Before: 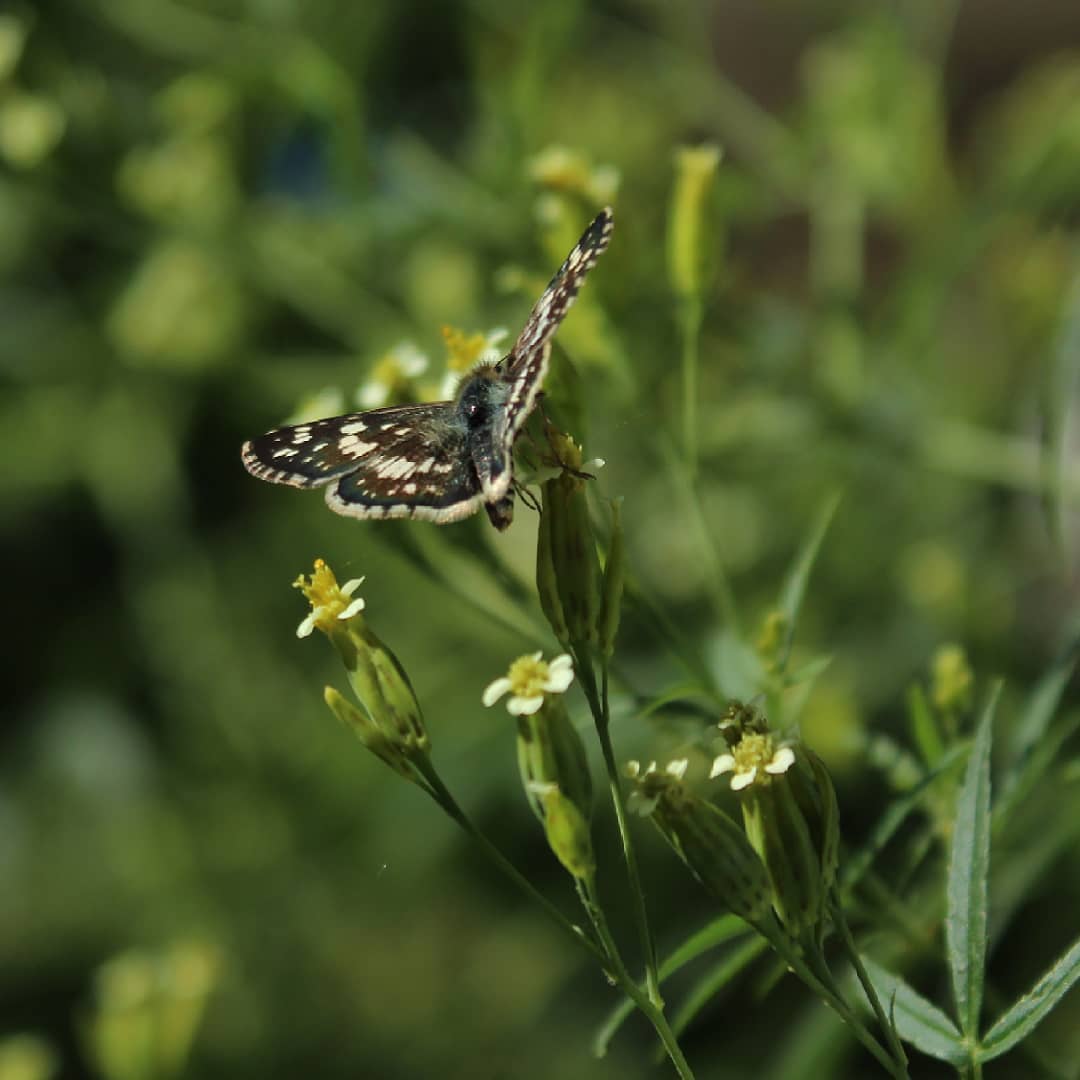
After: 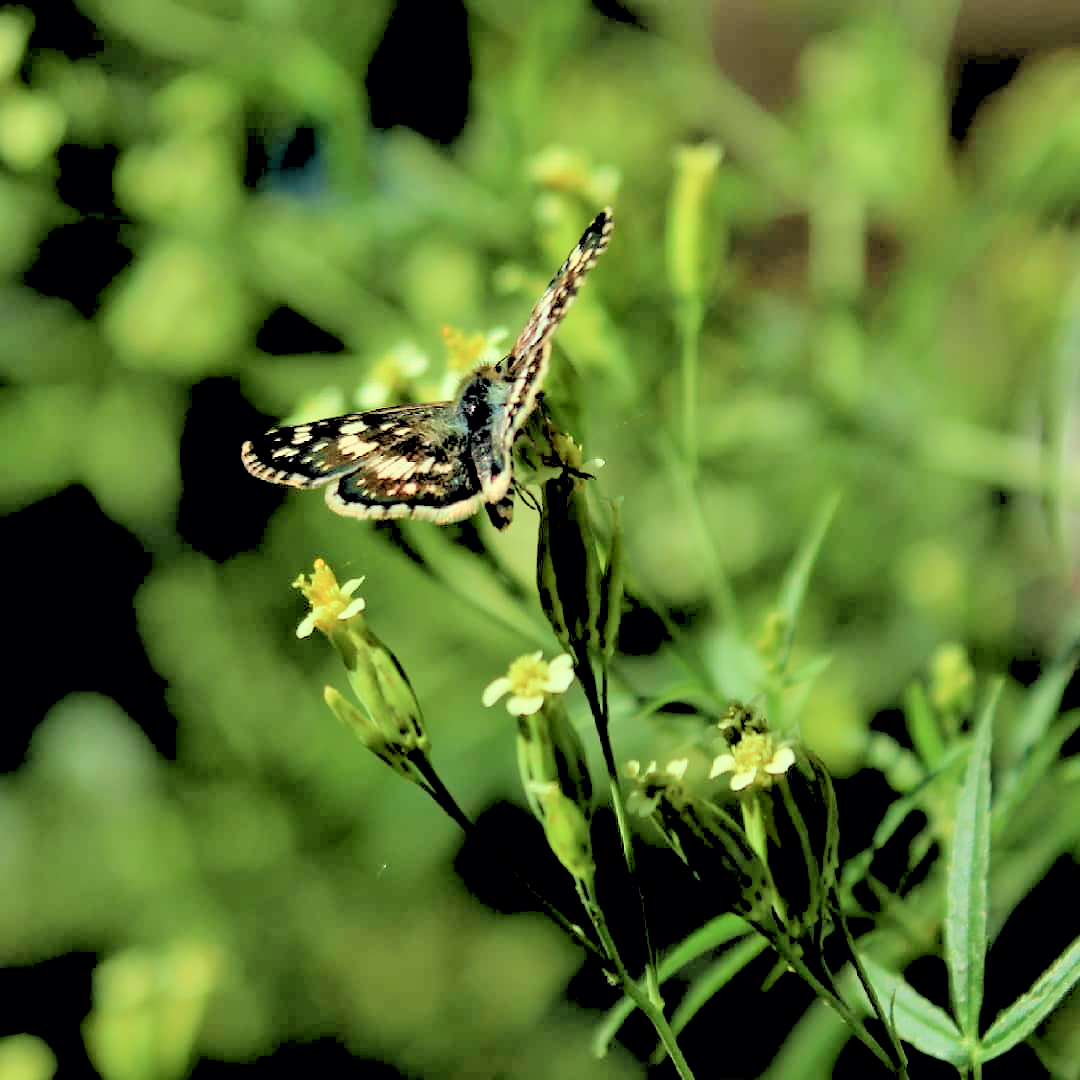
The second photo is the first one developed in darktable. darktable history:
rgb levels: levels [[0.027, 0.429, 0.996], [0, 0.5, 1], [0, 0.5, 1]]
tone curve: curves: ch0 [(0, 0) (0.051, 0.047) (0.102, 0.099) (0.258, 0.29) (0.442, 0.527) (0.695, 0.804) (0.88, 0.952) (1, 1)]; ch1 [(0, 0) (0.339, 0.298) (0.402, 0.363) (0.444, 0.415) (0.485, 0.469) (0.494, 0.493) (0.504, 0.501) (0.525, 0.534) (0.555, 0.593) (0.594, 0.648) (1, 1)]; ch2 [(0, 0) (0.48, 0.48) (0.504, 0.5) (0.535, 0.557) (0.581, 0.623) (0.649, 0.683) (0.824, 0.815) (1, 1)], color space Lab, independent channels, preserve colors none
